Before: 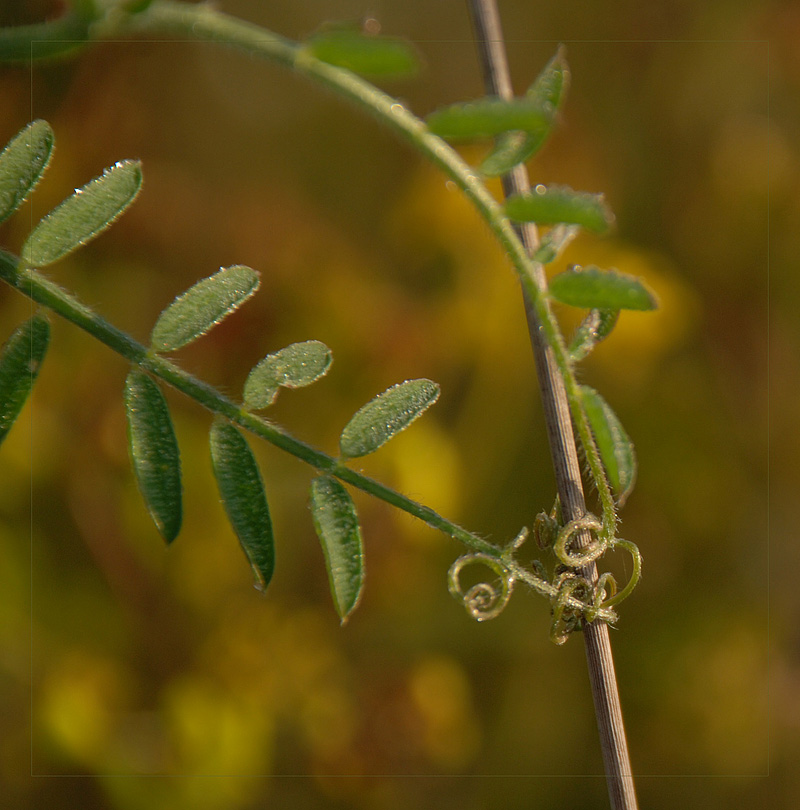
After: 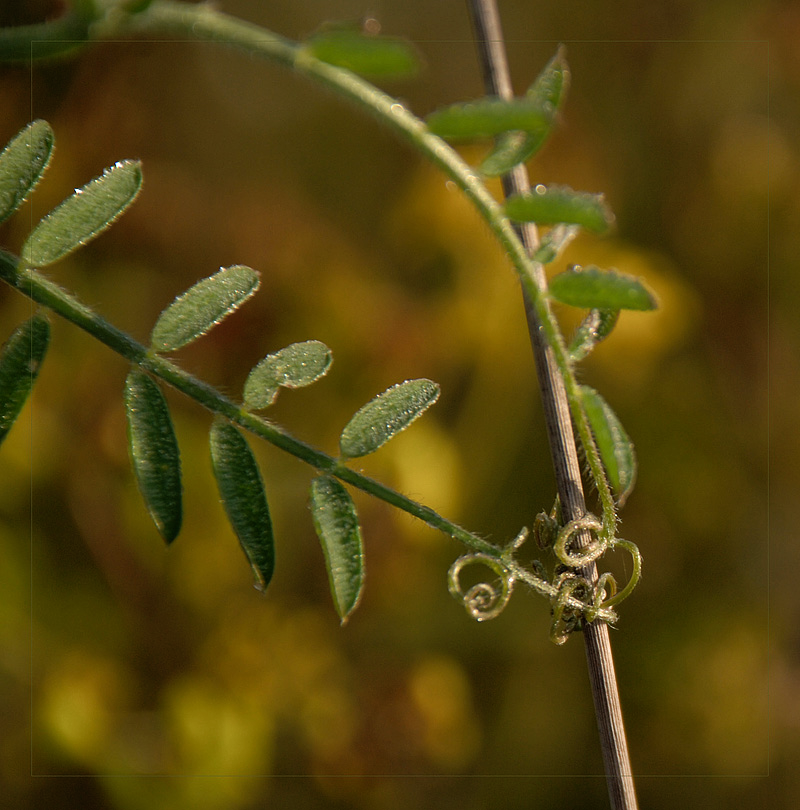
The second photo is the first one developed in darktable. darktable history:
tone equalizer: edges refinement/feathering 500, mask exposure compensation -1.57 EV, preserve details no
filmic rgb: black relative exposure -7.98 EV, white relative exposure 2.33 EV, hardness 6.59
